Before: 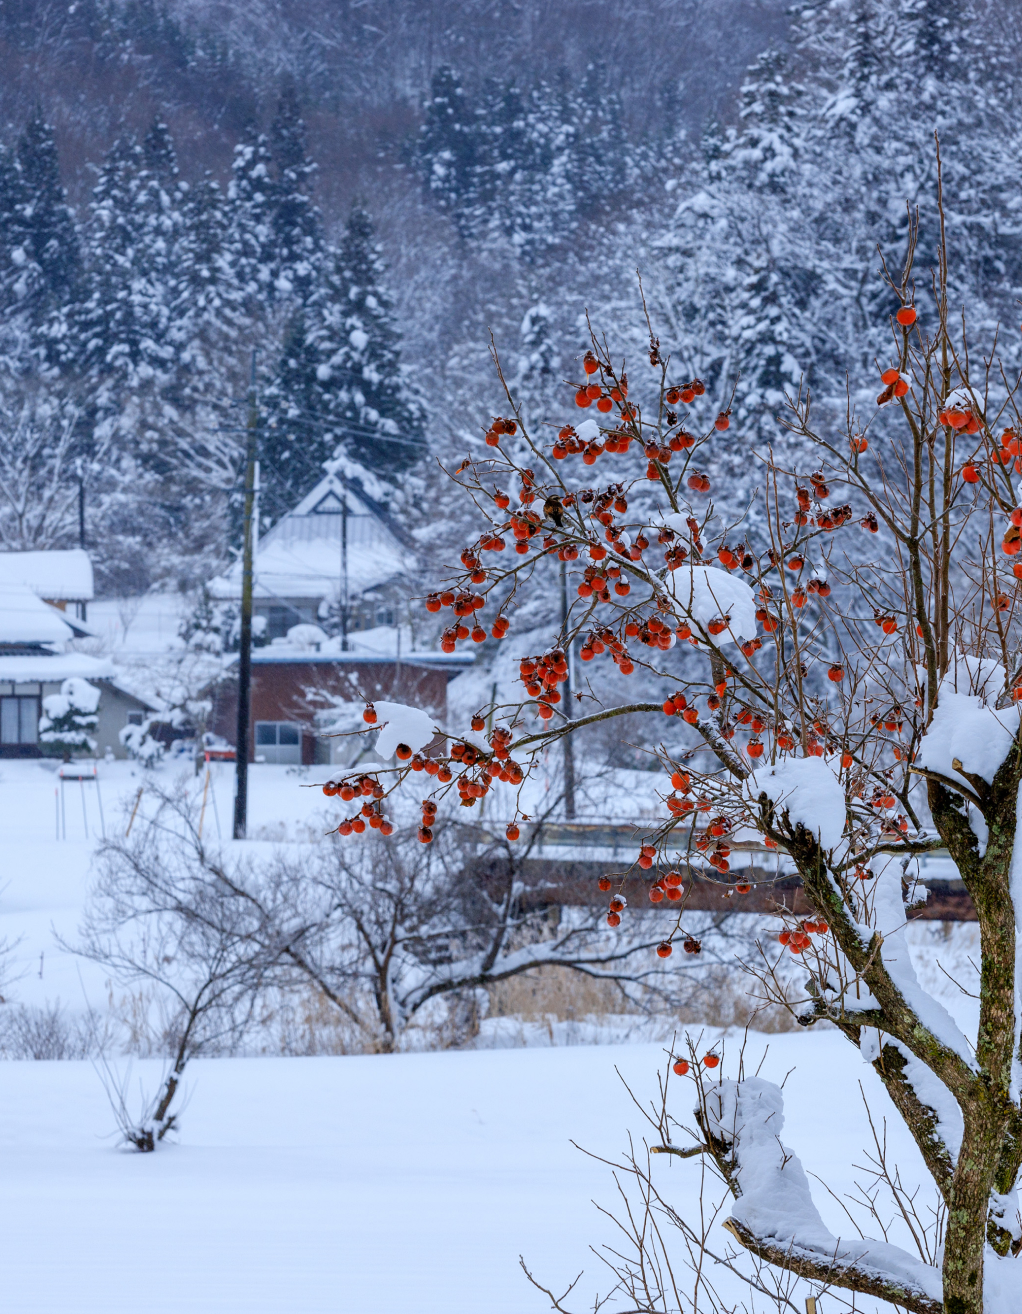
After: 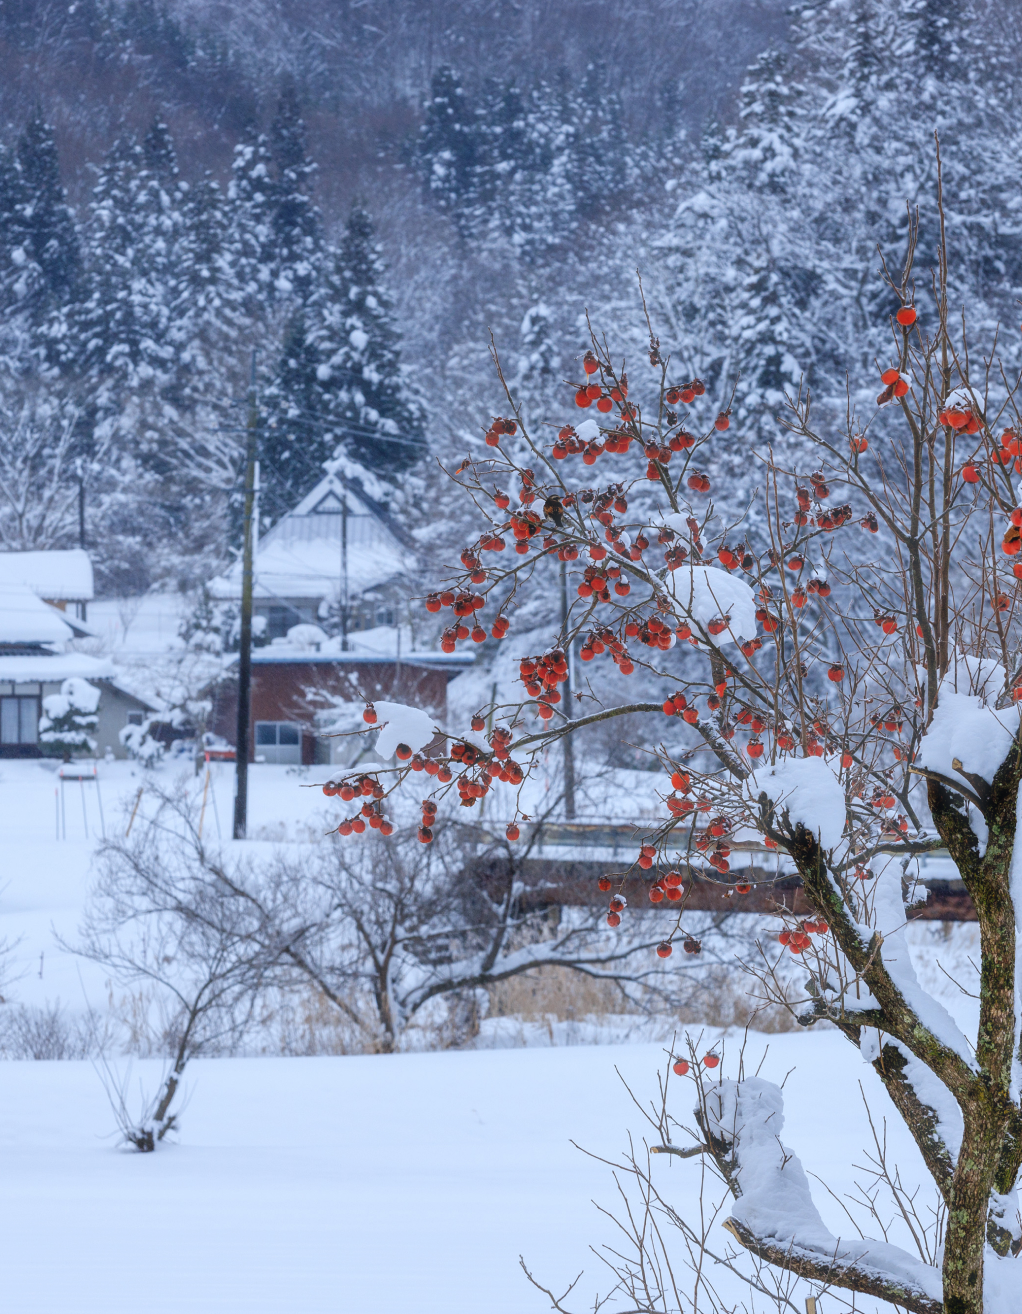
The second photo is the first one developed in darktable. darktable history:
haze removal: strength -0.113, compatibility mode true
